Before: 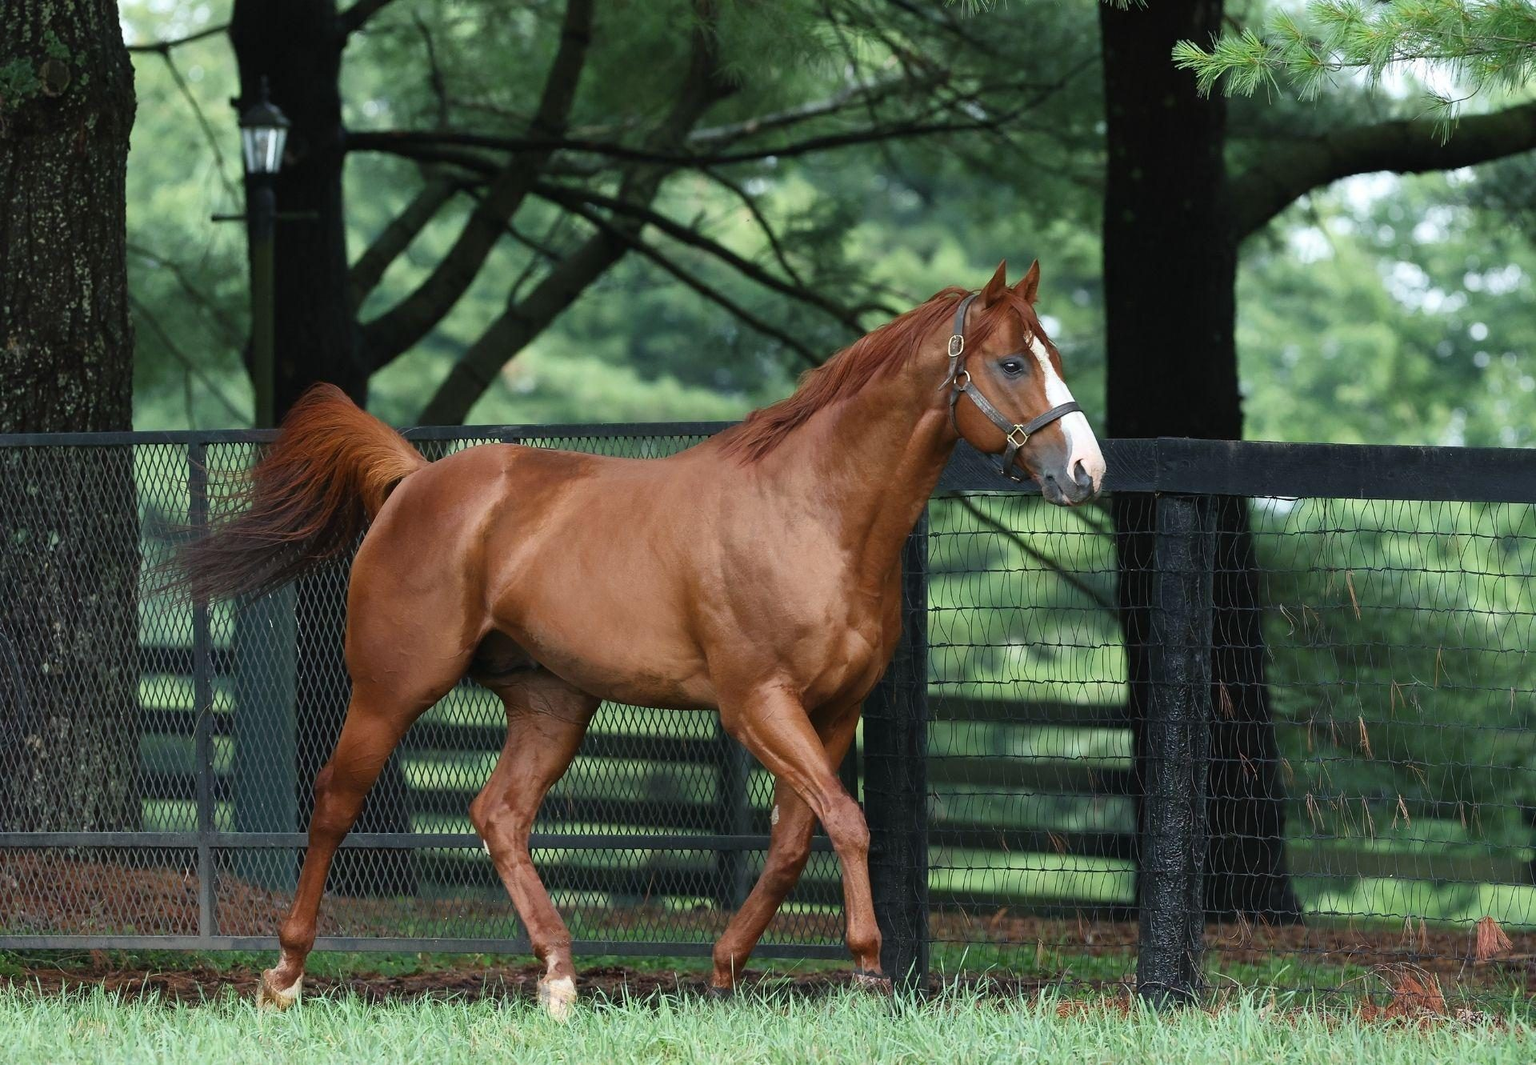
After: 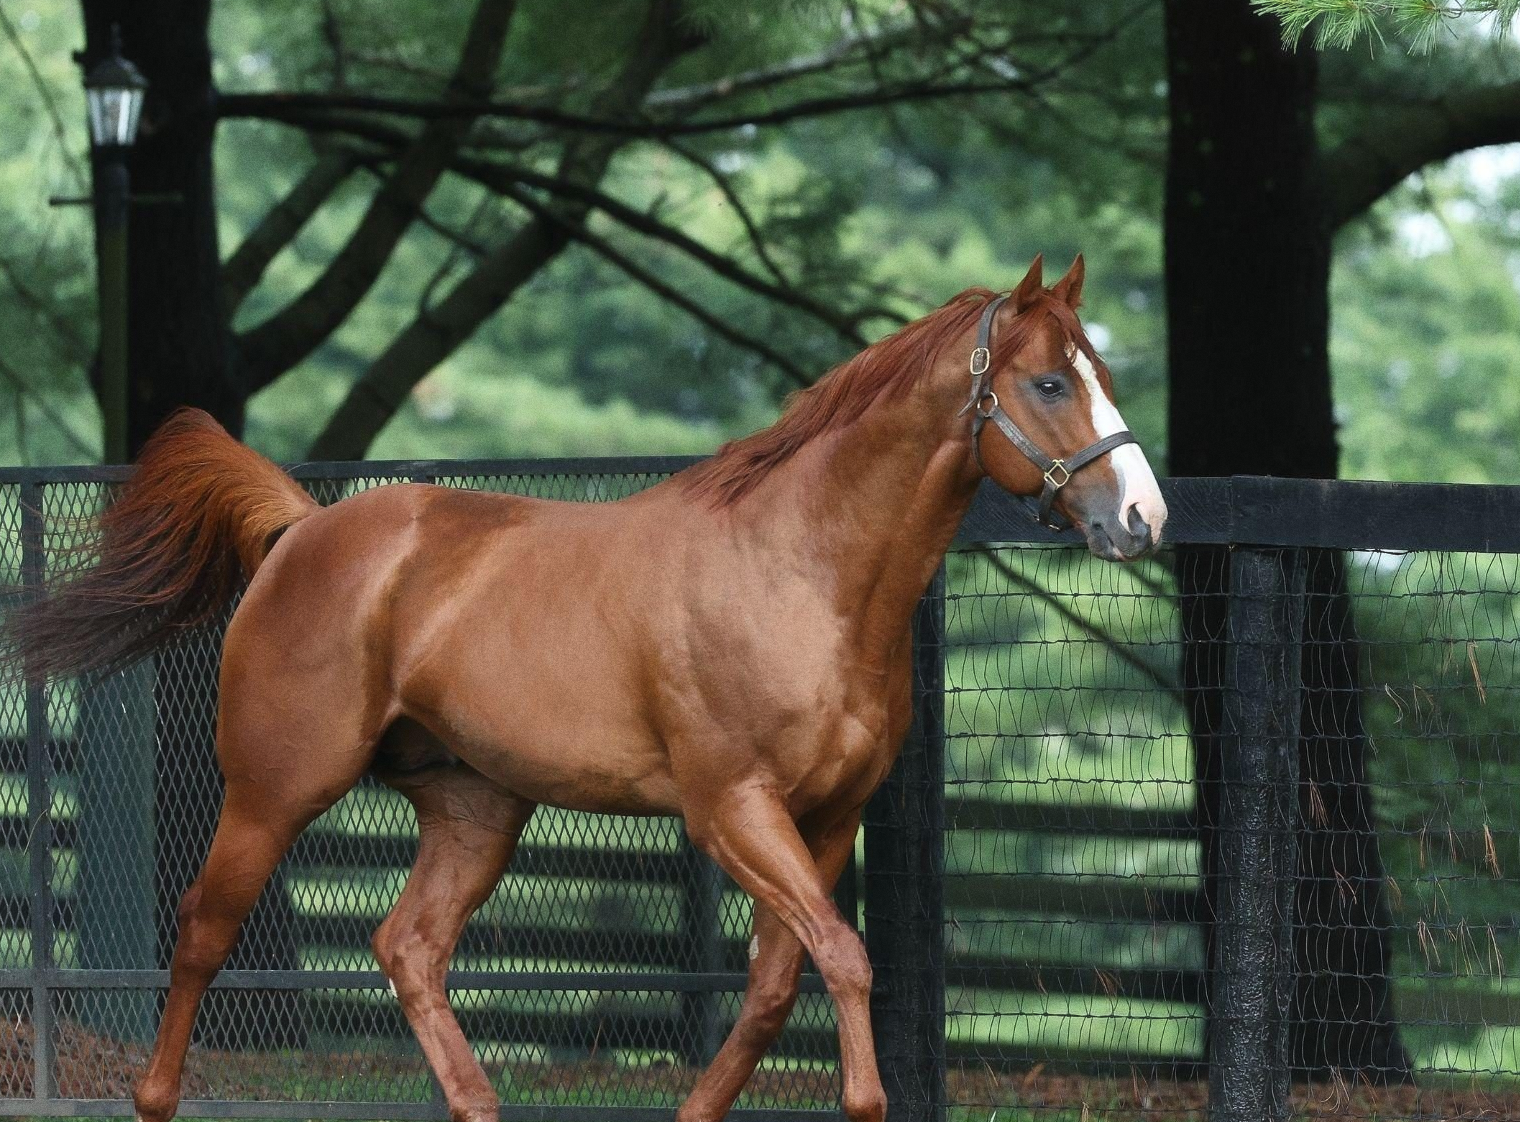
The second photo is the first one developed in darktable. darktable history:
grain: on, module defaults
haze removal: strength -0.05
crop: left 11.225%, top 5.381%, right 9.565%, bottom 10.314%
